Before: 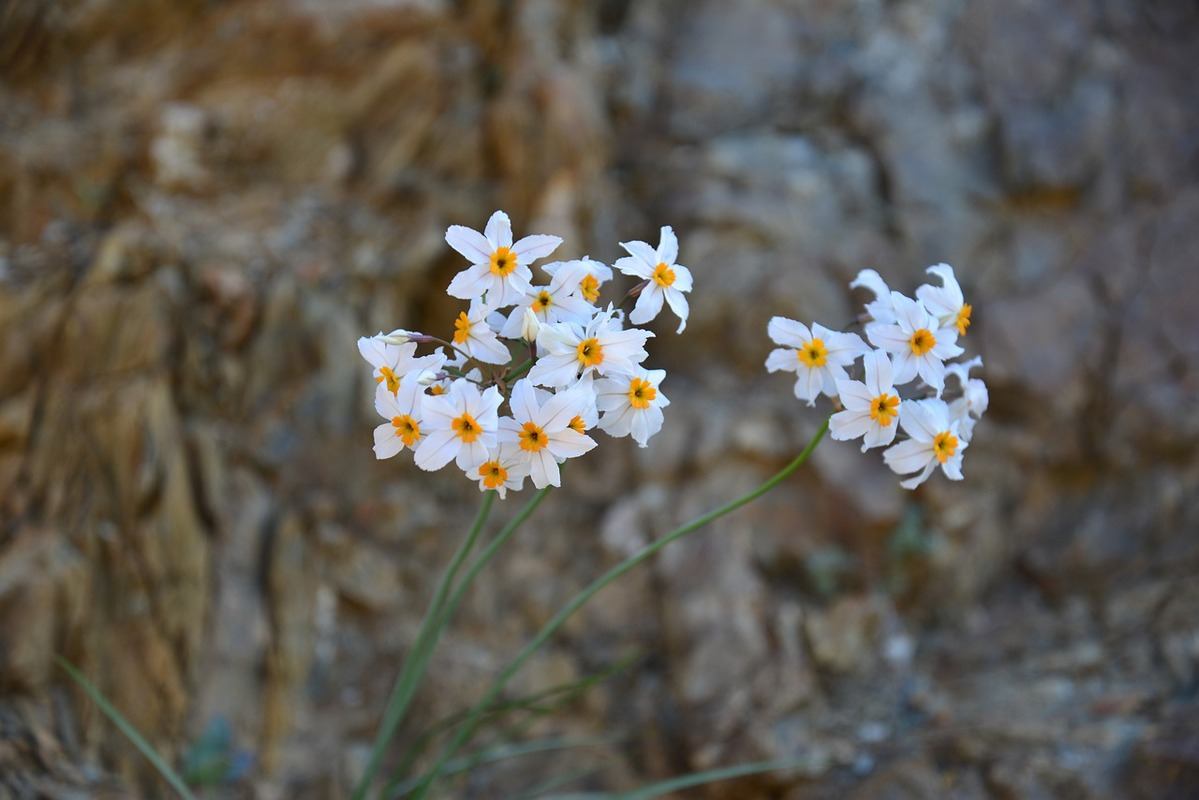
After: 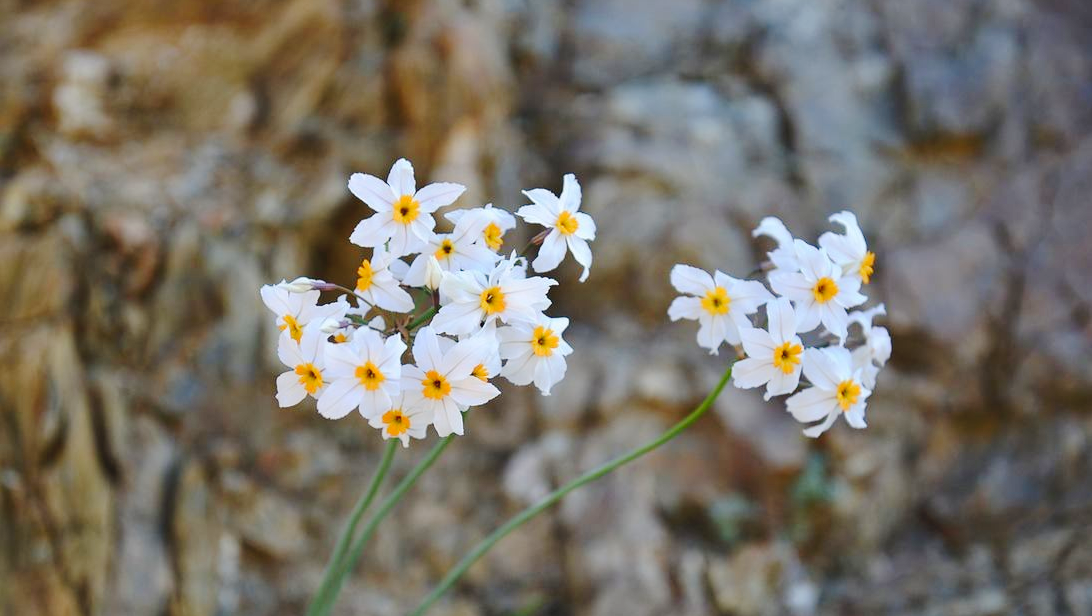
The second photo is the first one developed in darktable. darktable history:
tone curve: curves: ch0 [(0, 0) (0.003, 0.039) (0.011, 0.041) (0.025, 0.048) (0.044, 0.065) (0.069, 0.084) (0.1, 0.104) (0.136, 0.137) (0.177, 0.19) (0.224, 0.245) (0.277, 0.32) (0.335, 0.409) (0.399, 0.496) (0.468, 0.58) (0.543, 0.656) (0.623, 0.733) (0.709, 0.796) (0.801, 0.852) (0.898, 0.93) (1, 1)], preserve colors none
crop: left 8.155%, top 6.611%, bottom 15.385%
